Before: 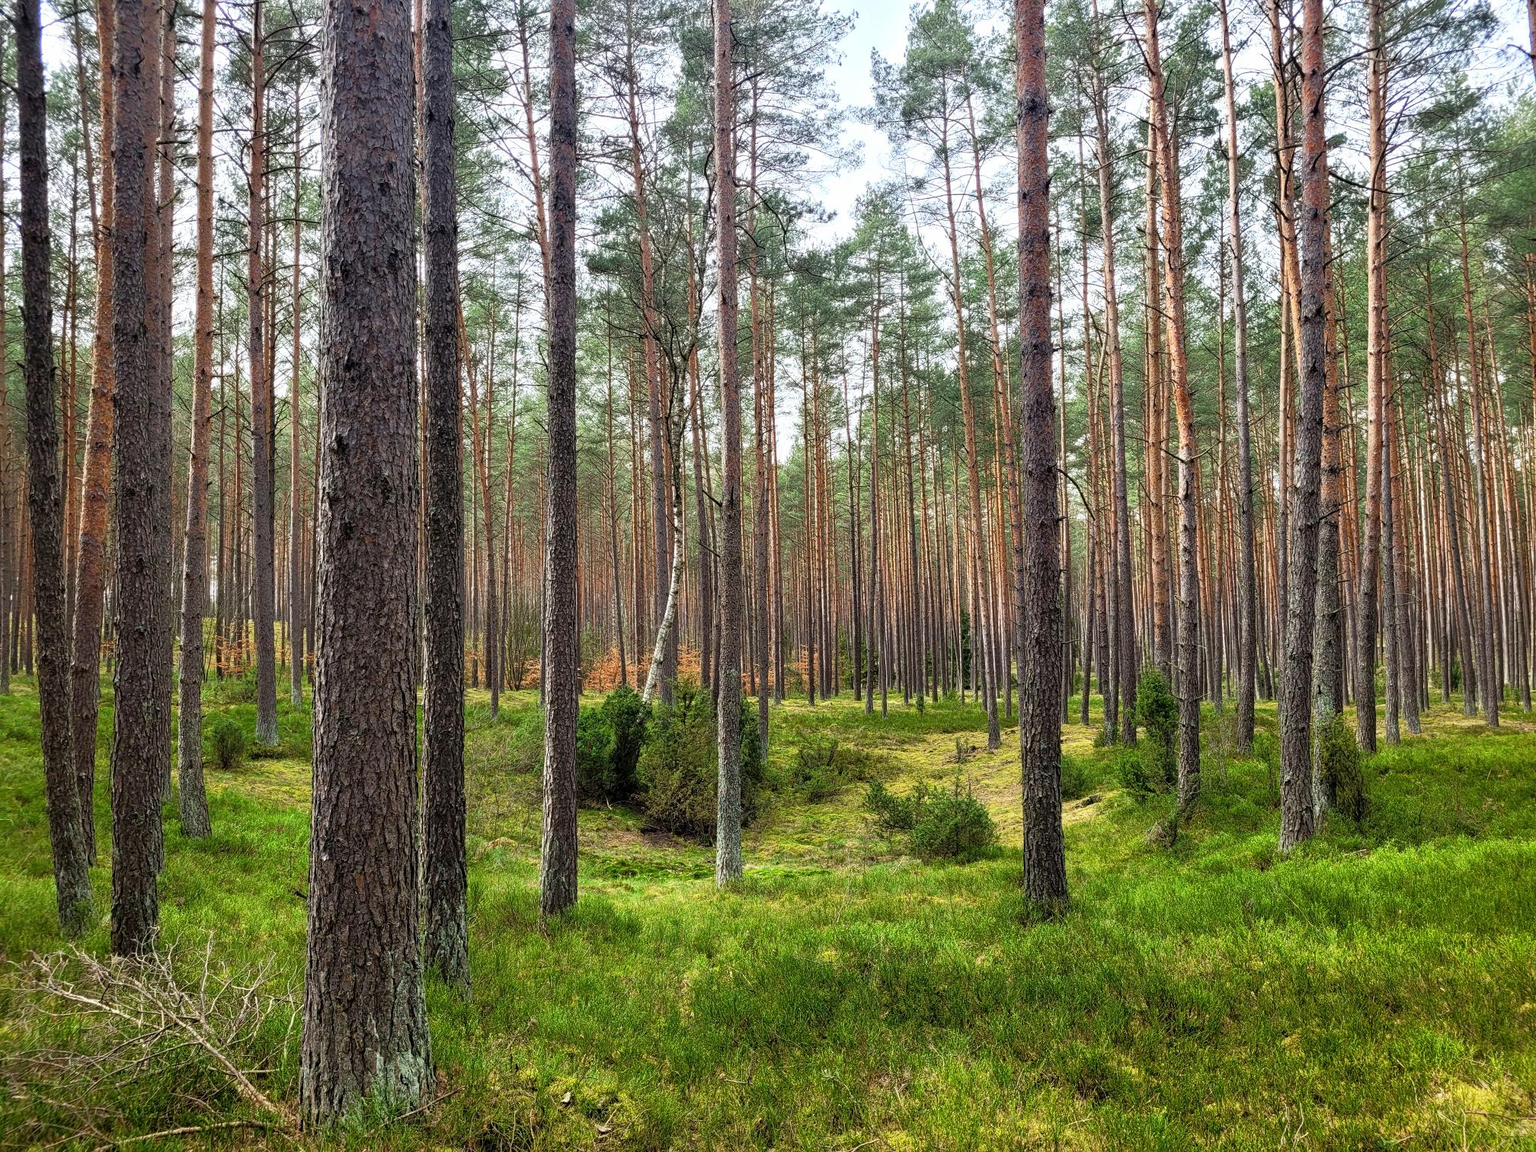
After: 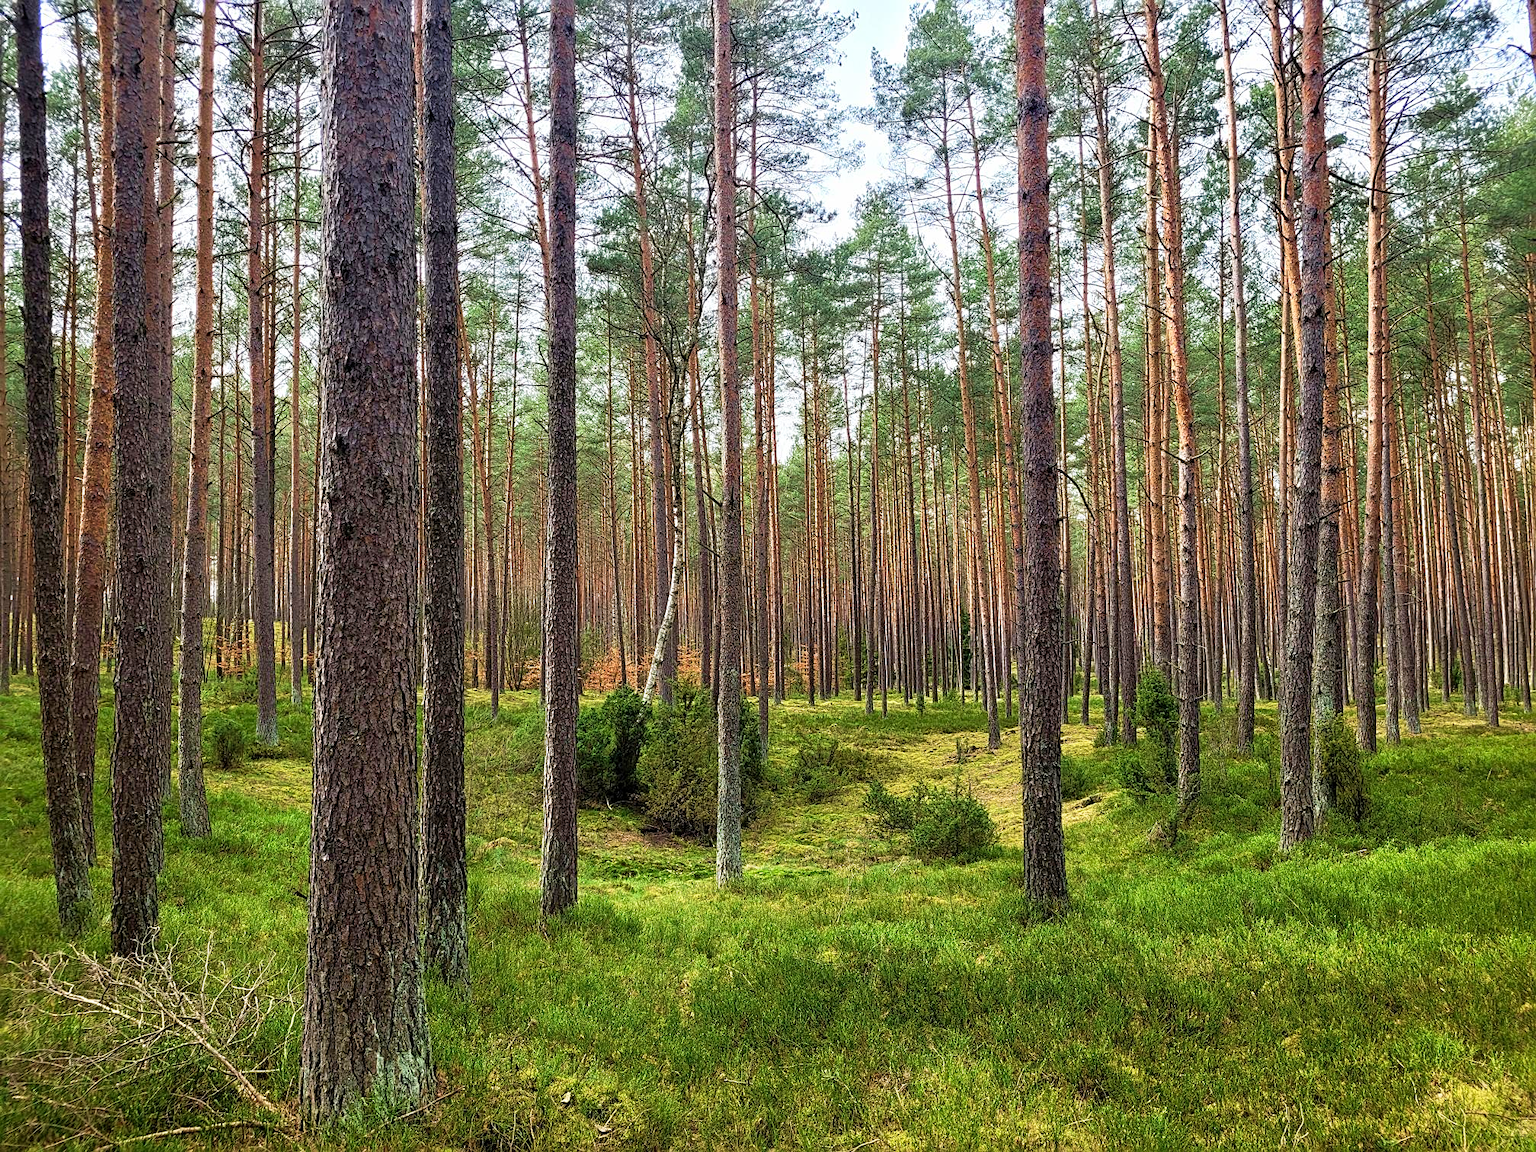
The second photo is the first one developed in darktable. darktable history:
sharpen: radius 2.186, amount 0.384, threshold 0.141
velvia: strength 44.99%
